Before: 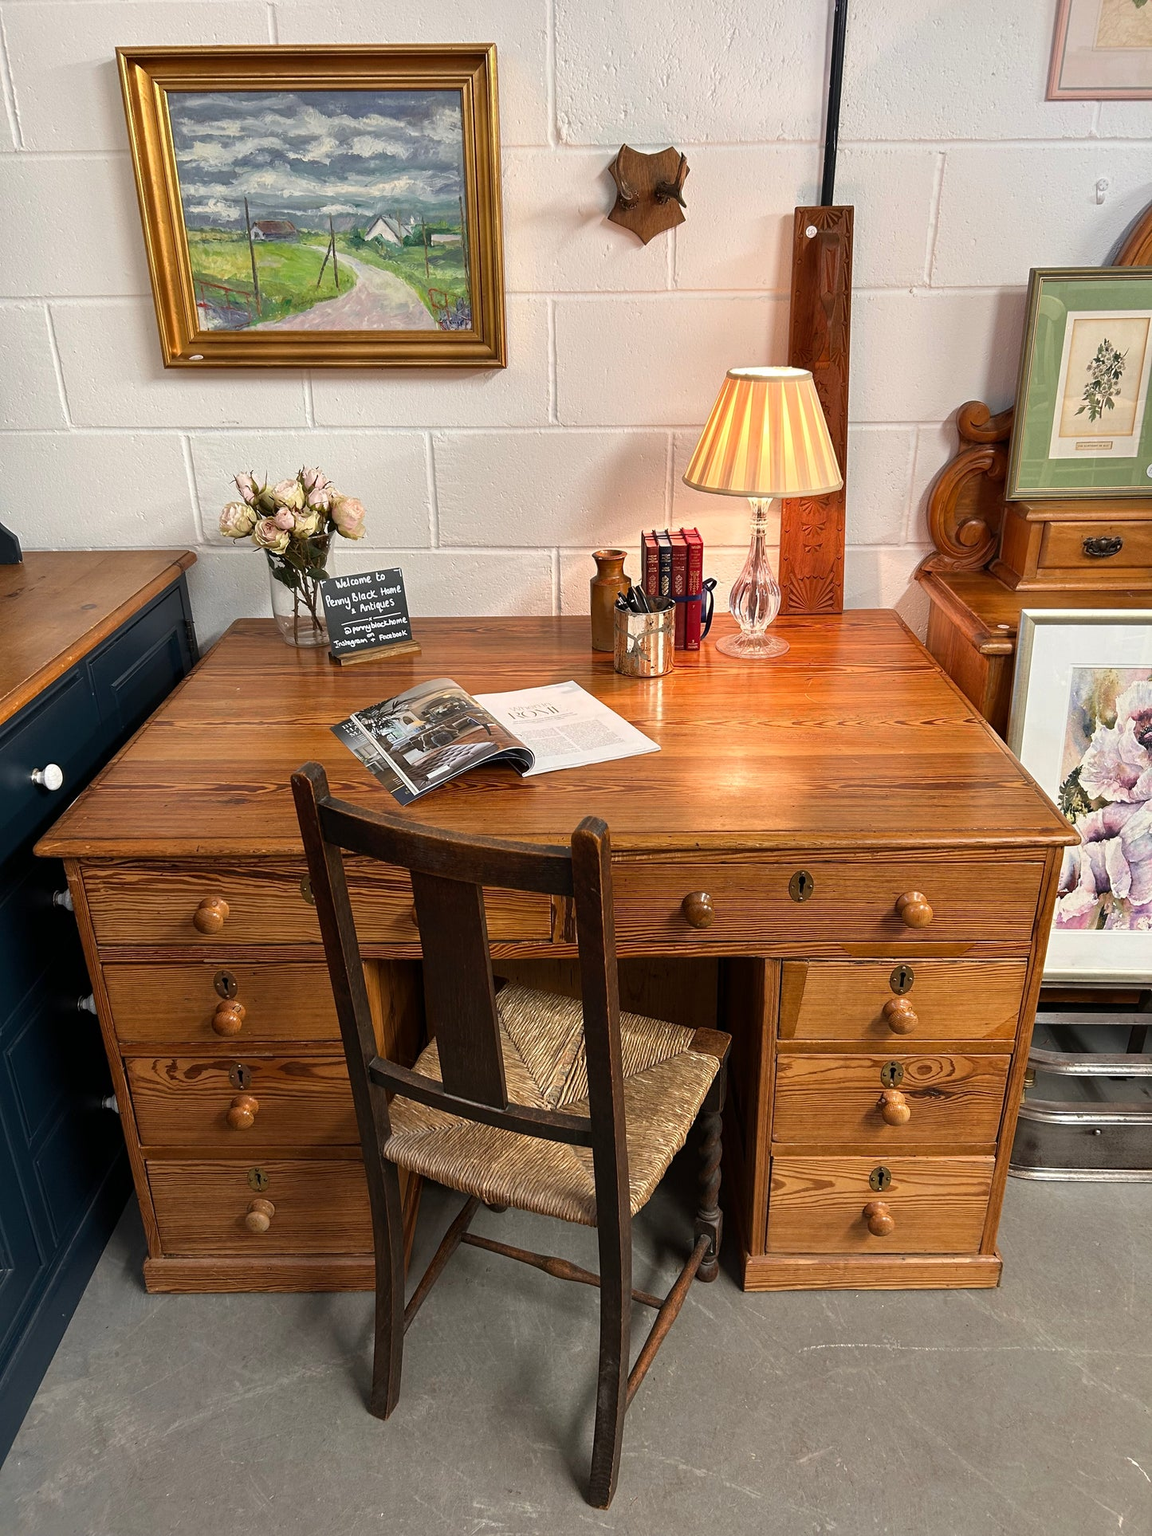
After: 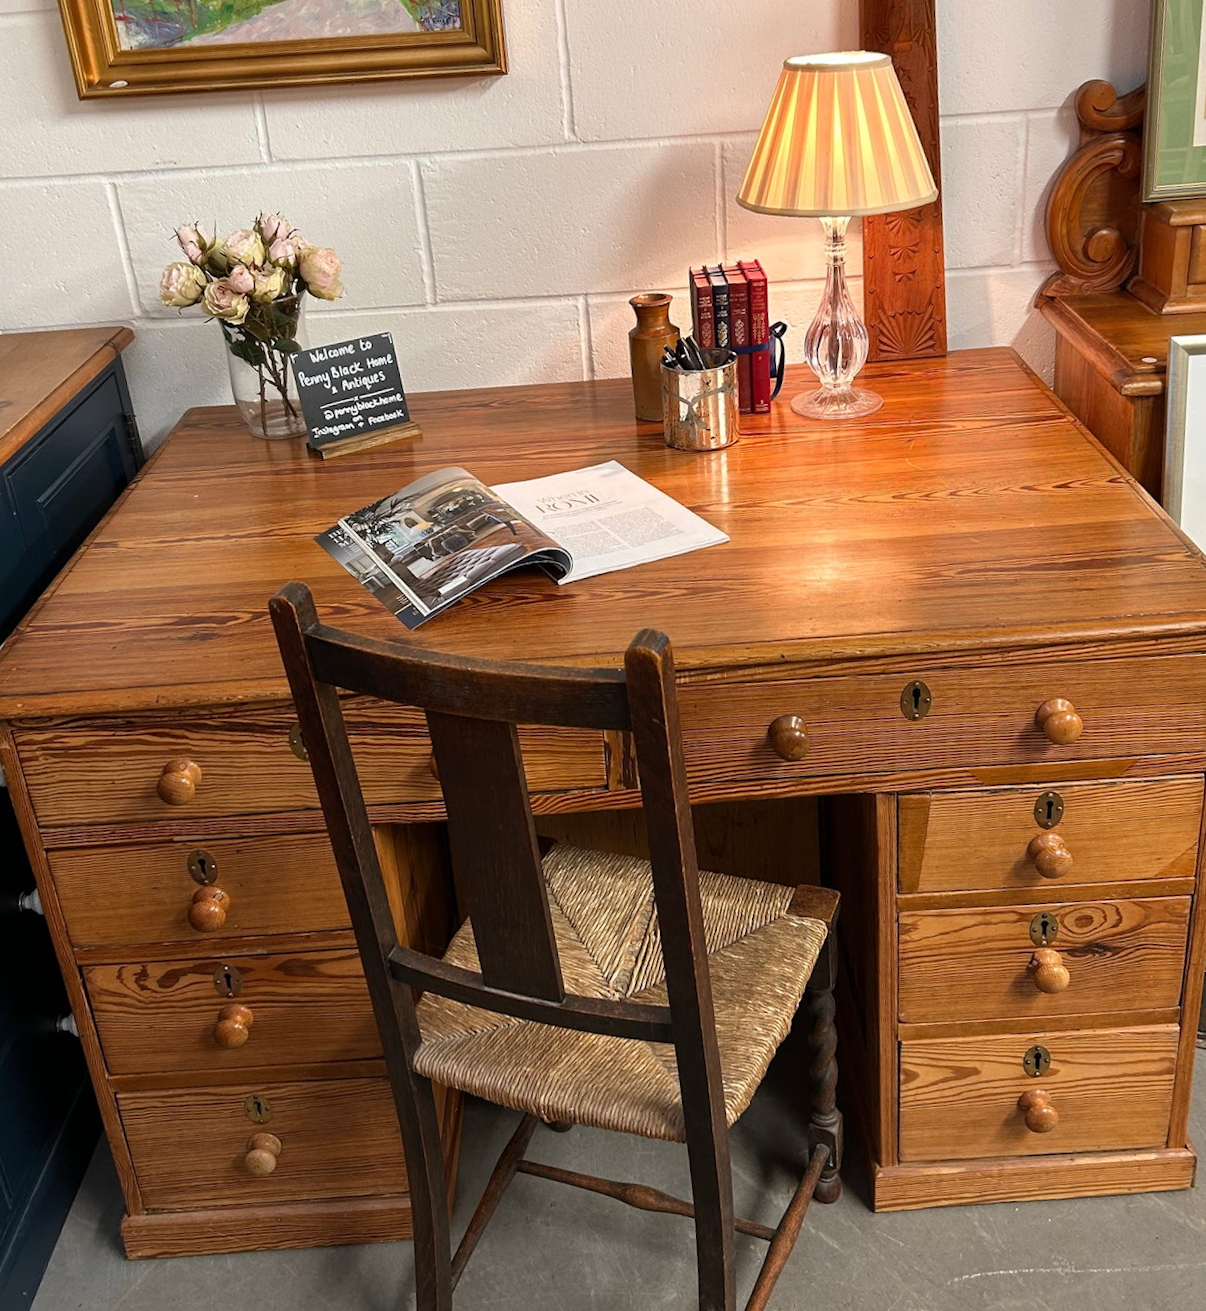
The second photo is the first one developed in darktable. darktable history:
crop and rotate: angle -3.37°, left 9.79%, top 20.73%, right 12.42%, bottom 11.82%
rotate and perspective: rotation -6.83°, automatic cropping off
